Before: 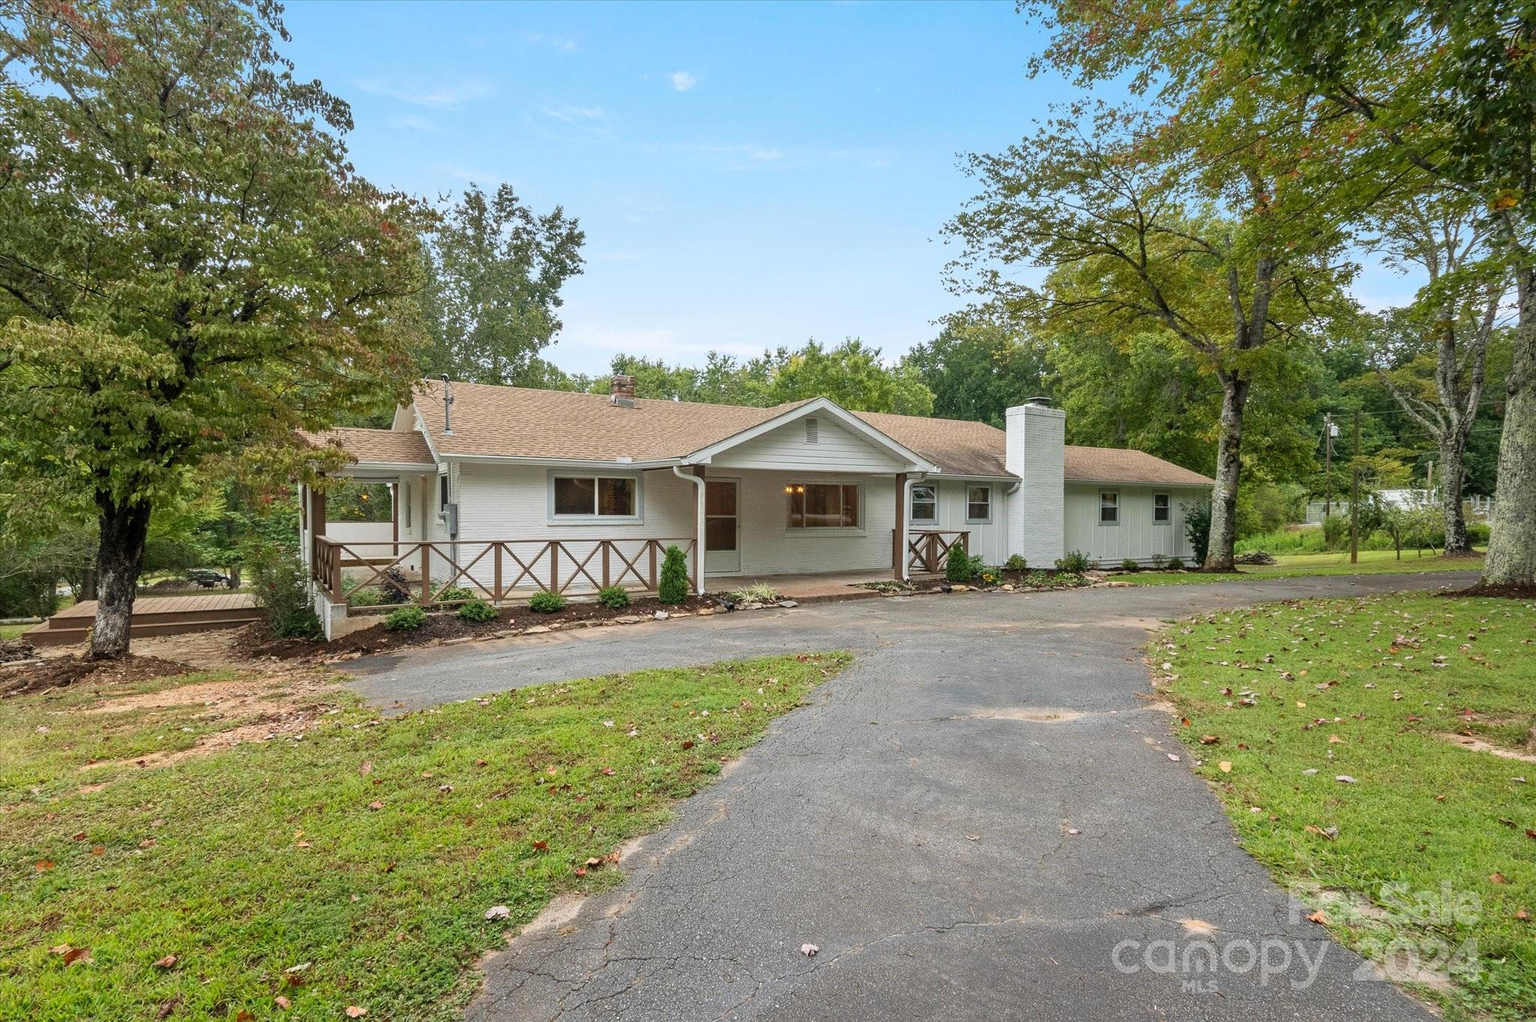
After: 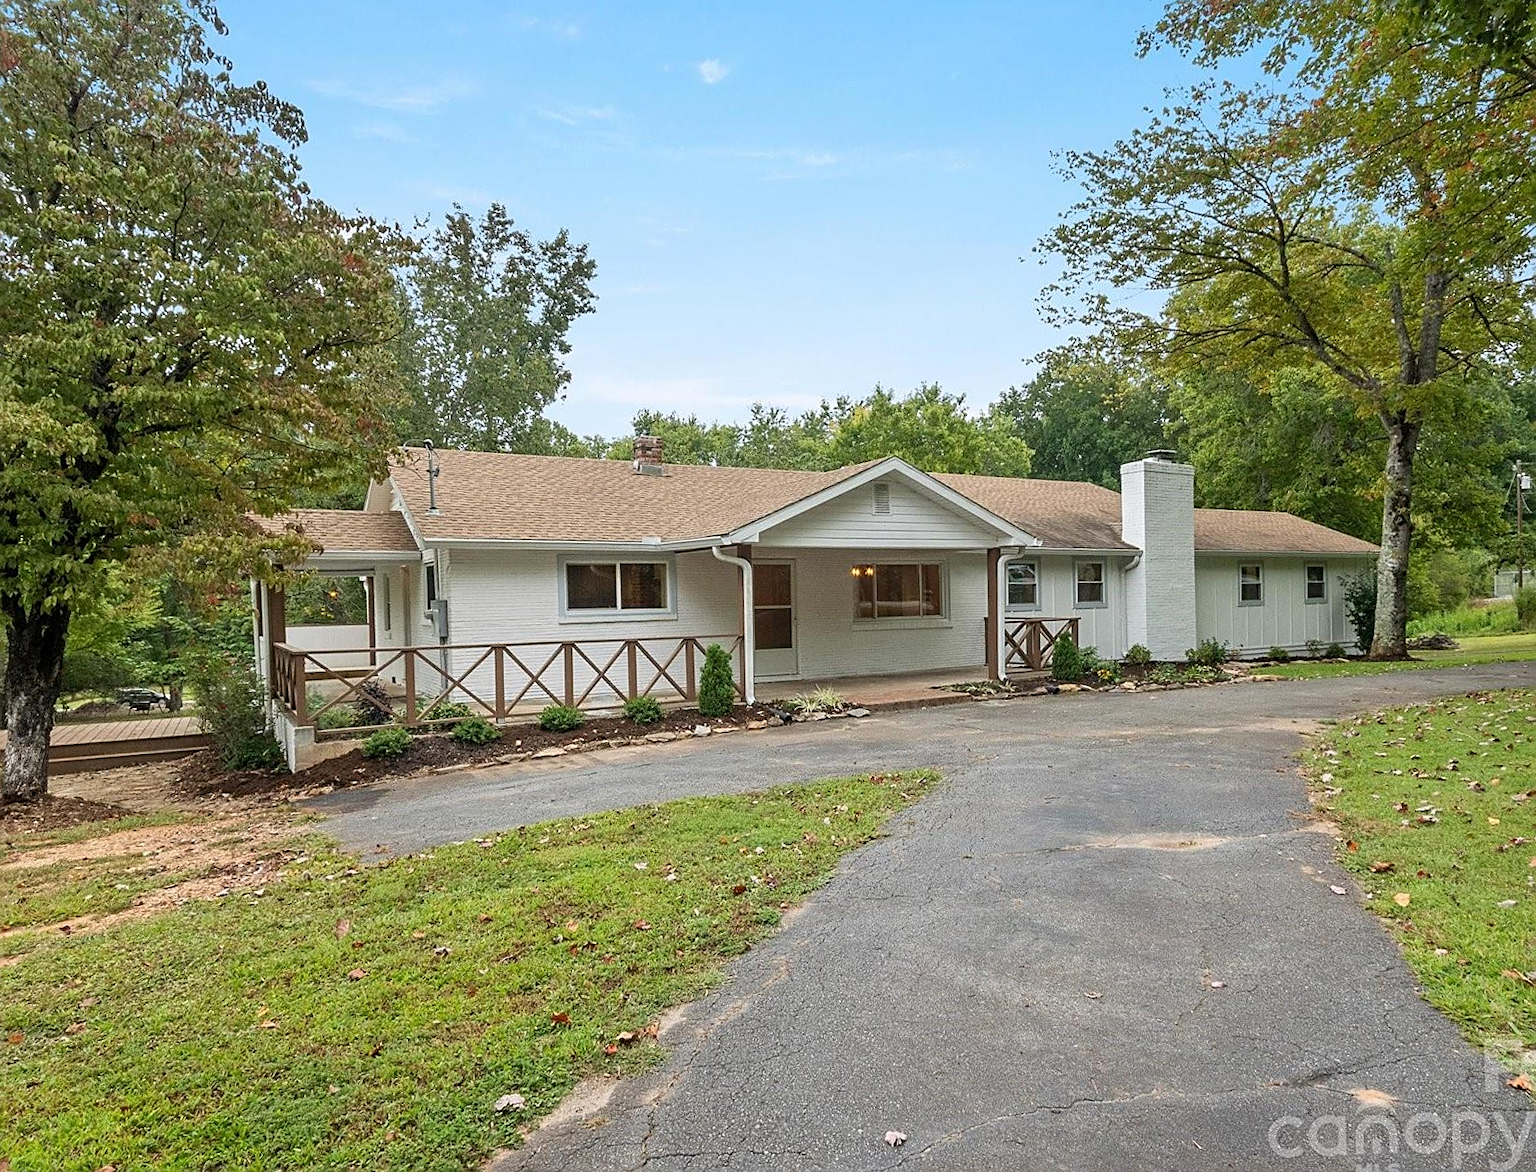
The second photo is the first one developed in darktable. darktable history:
crop and rotate: angle 1.45°, left 4.515%, top 0.742%, right 11.291%, bottom 2.695%
sharpen: radius 1.933
